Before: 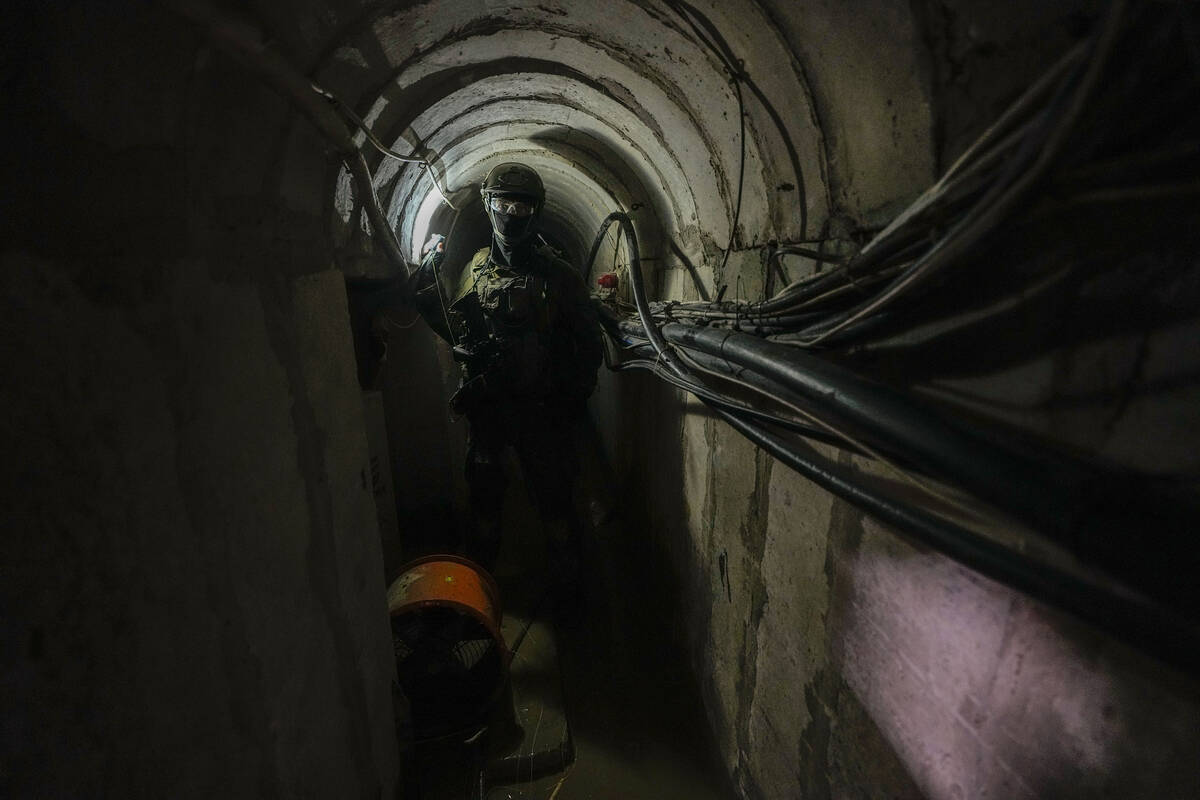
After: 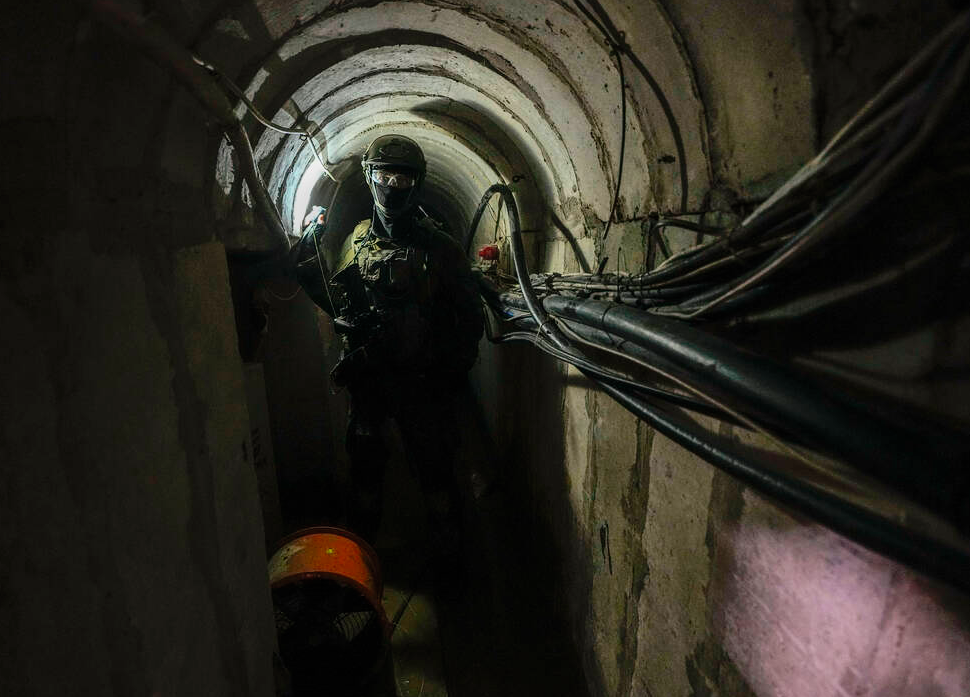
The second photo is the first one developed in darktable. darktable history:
crop: left 9.968%, top 3.524%, right 9.168%, bottom 9.297%
contrast brightness saturation: contrast 0.198, brightness 0.163, saturation 0.218
